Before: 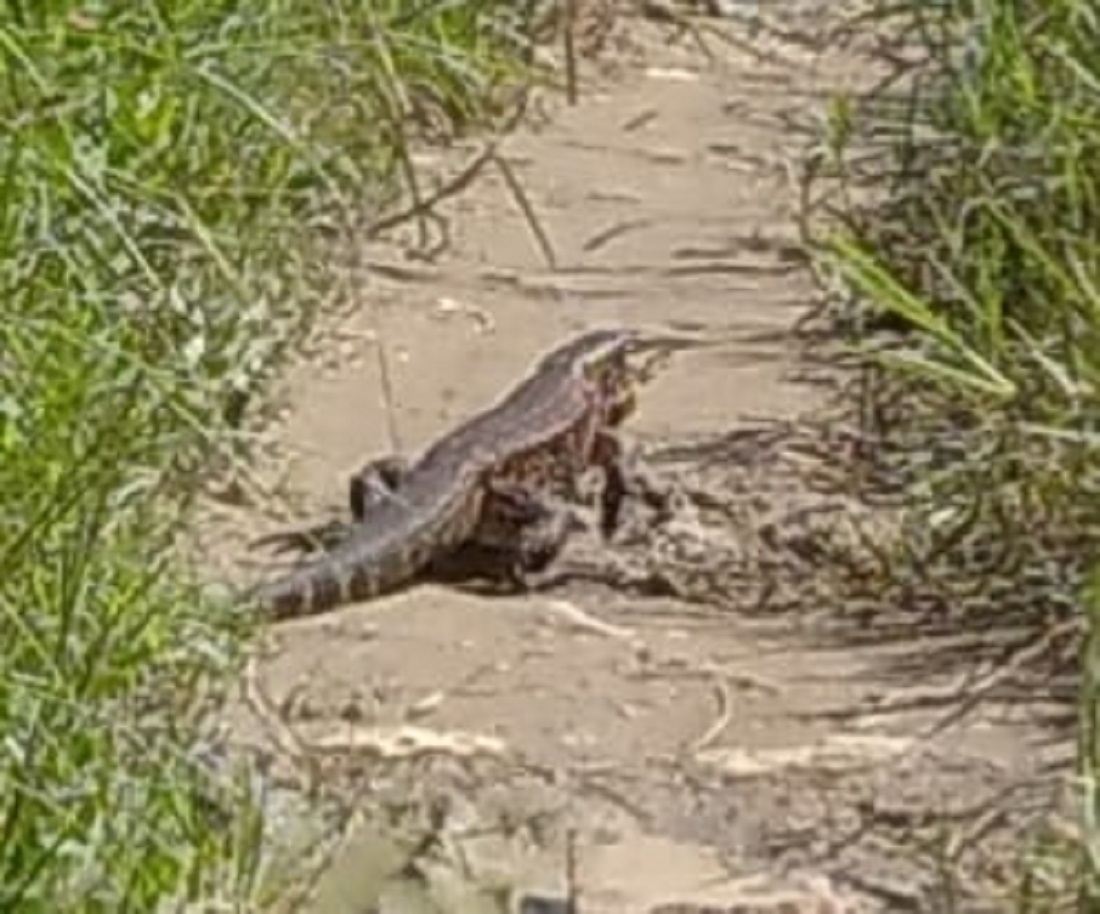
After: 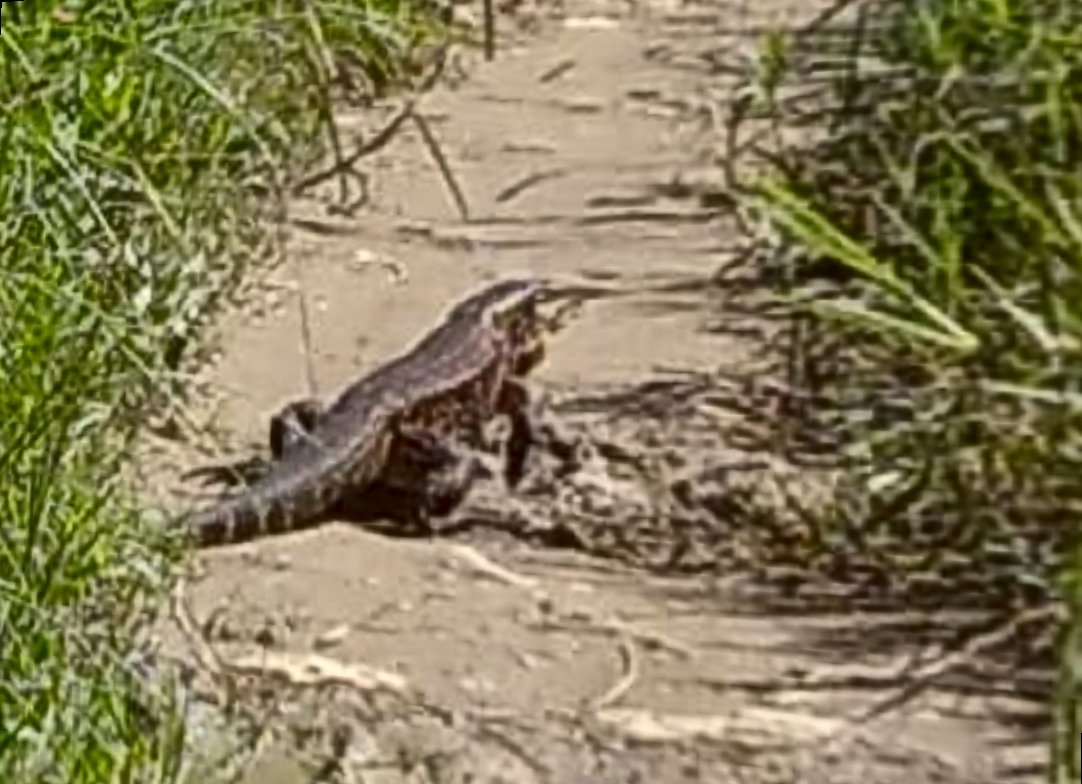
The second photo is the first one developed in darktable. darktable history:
contrast brightness saturation: contrast 0.2, brightness -0.11, saturation 0.1
shadows and highlights: shadows 20.91, highlights -35.45, soften with gaussian
rotate and perspective: rotation 1.69°, lens shift (vertical) -0.023, lens shift (horizontal) -0.291, crop left 0.025, crop right 0.988, crop top 0.092, crop bottom 0.842
